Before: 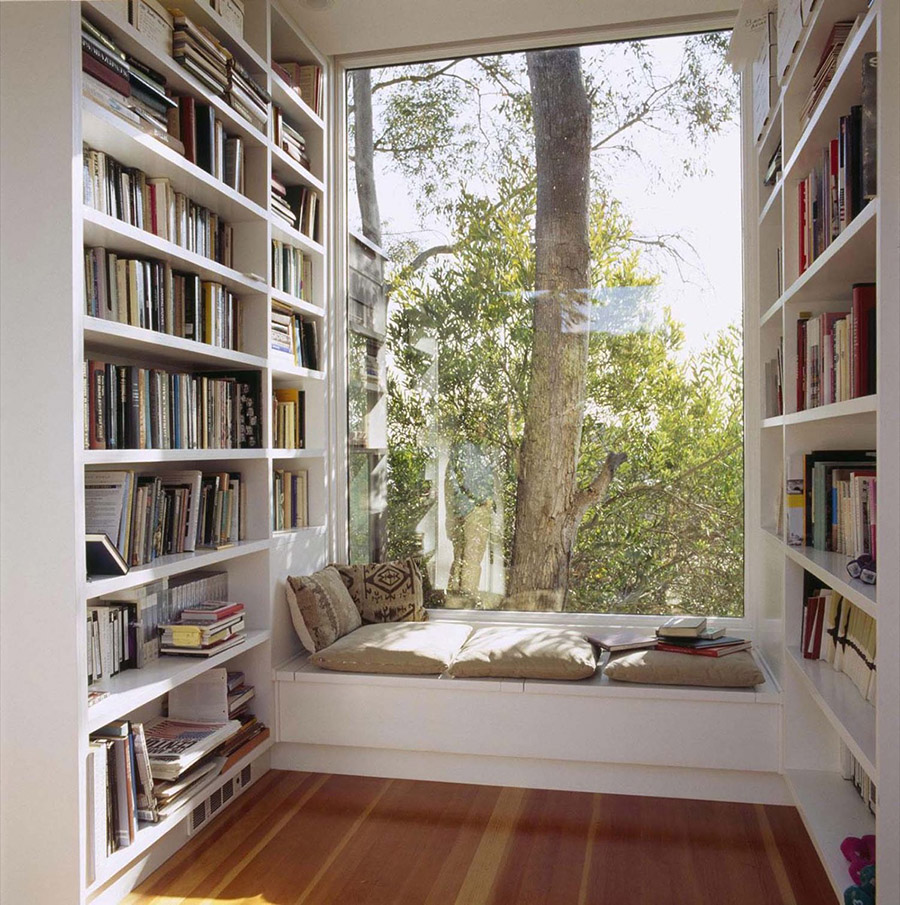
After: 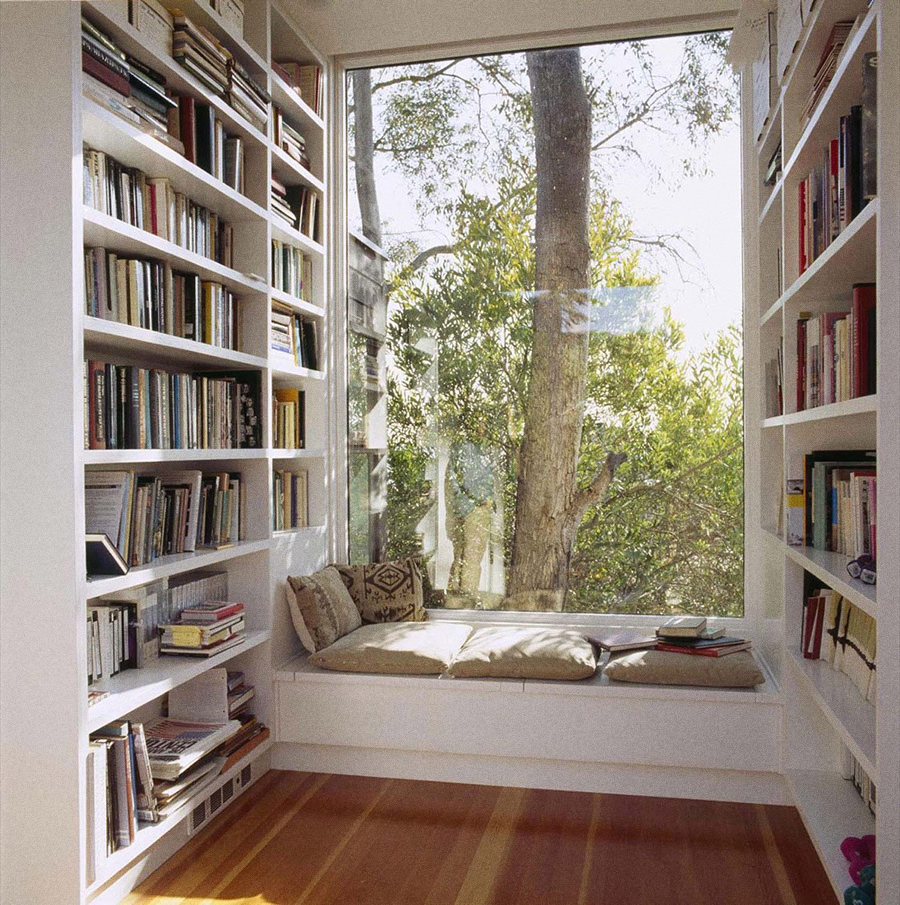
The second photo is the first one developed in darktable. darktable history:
grain: coarseness 0.09 ISO
exposure: compensate highlight preservation false
